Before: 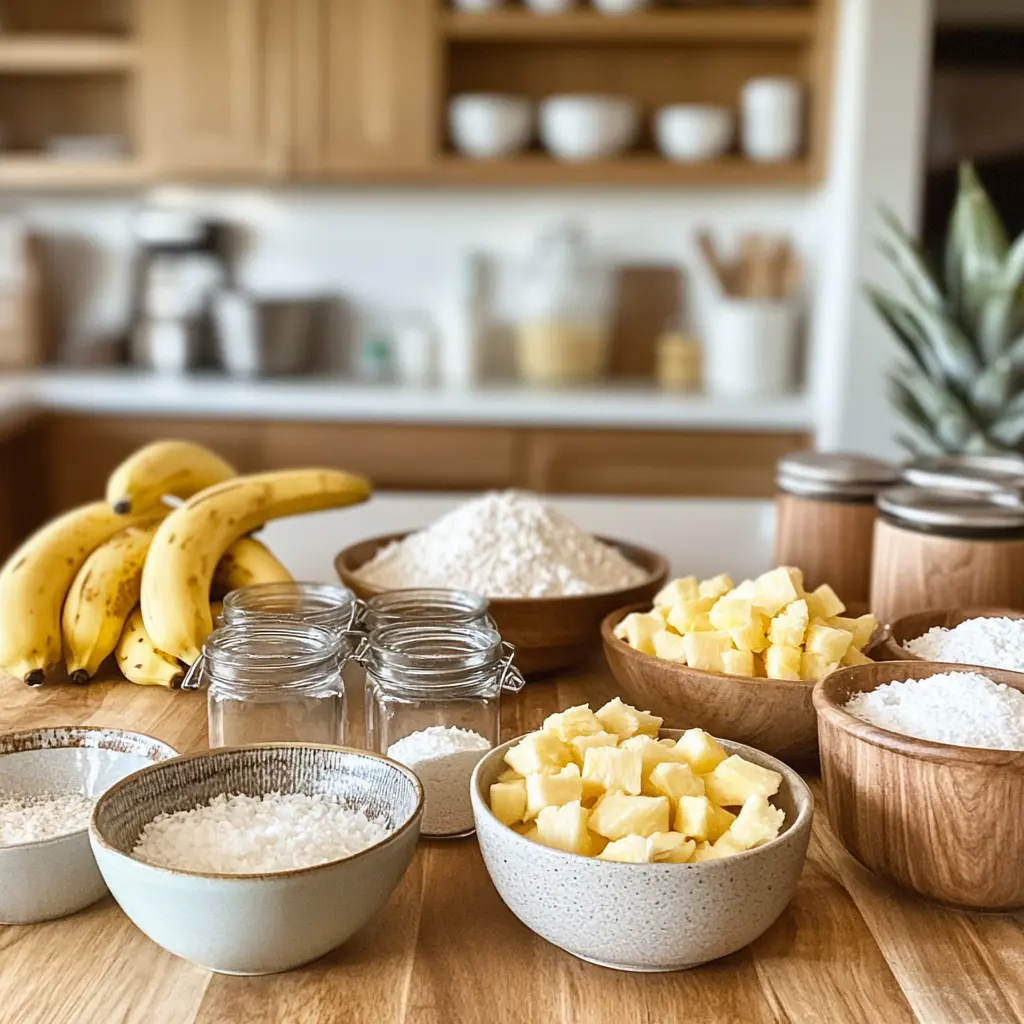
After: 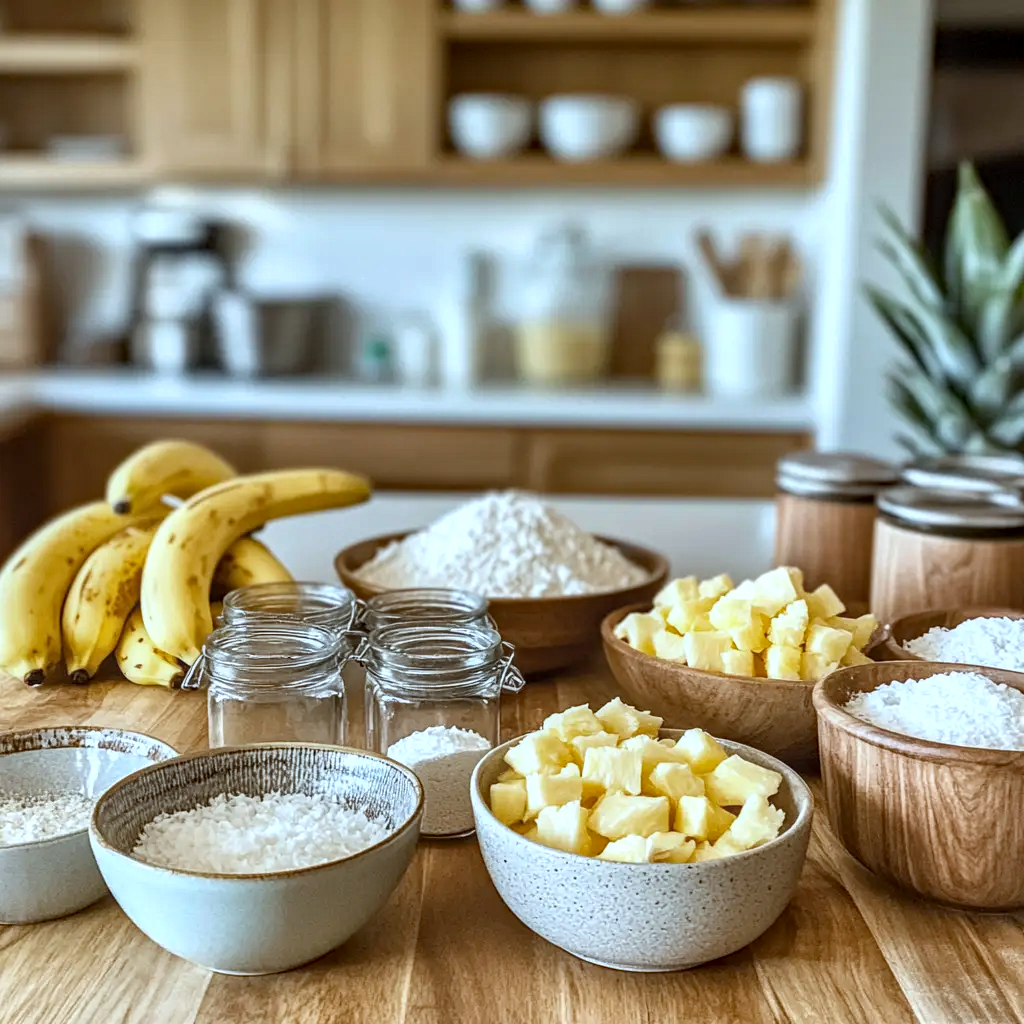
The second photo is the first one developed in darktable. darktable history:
shadows and highlights: shadows 29.32, highlights -29.32, low approximation 0.01, soften with gaussian
local contrast: on, module defaults
color calibration: illuminant F (fluorescent), F source F9 (Cool White Deluxe 4150 K) – high CRI, x 0.374, y 0.373, temperature 4158.34 K
haze removal: compatibility mode true, adaptive false
